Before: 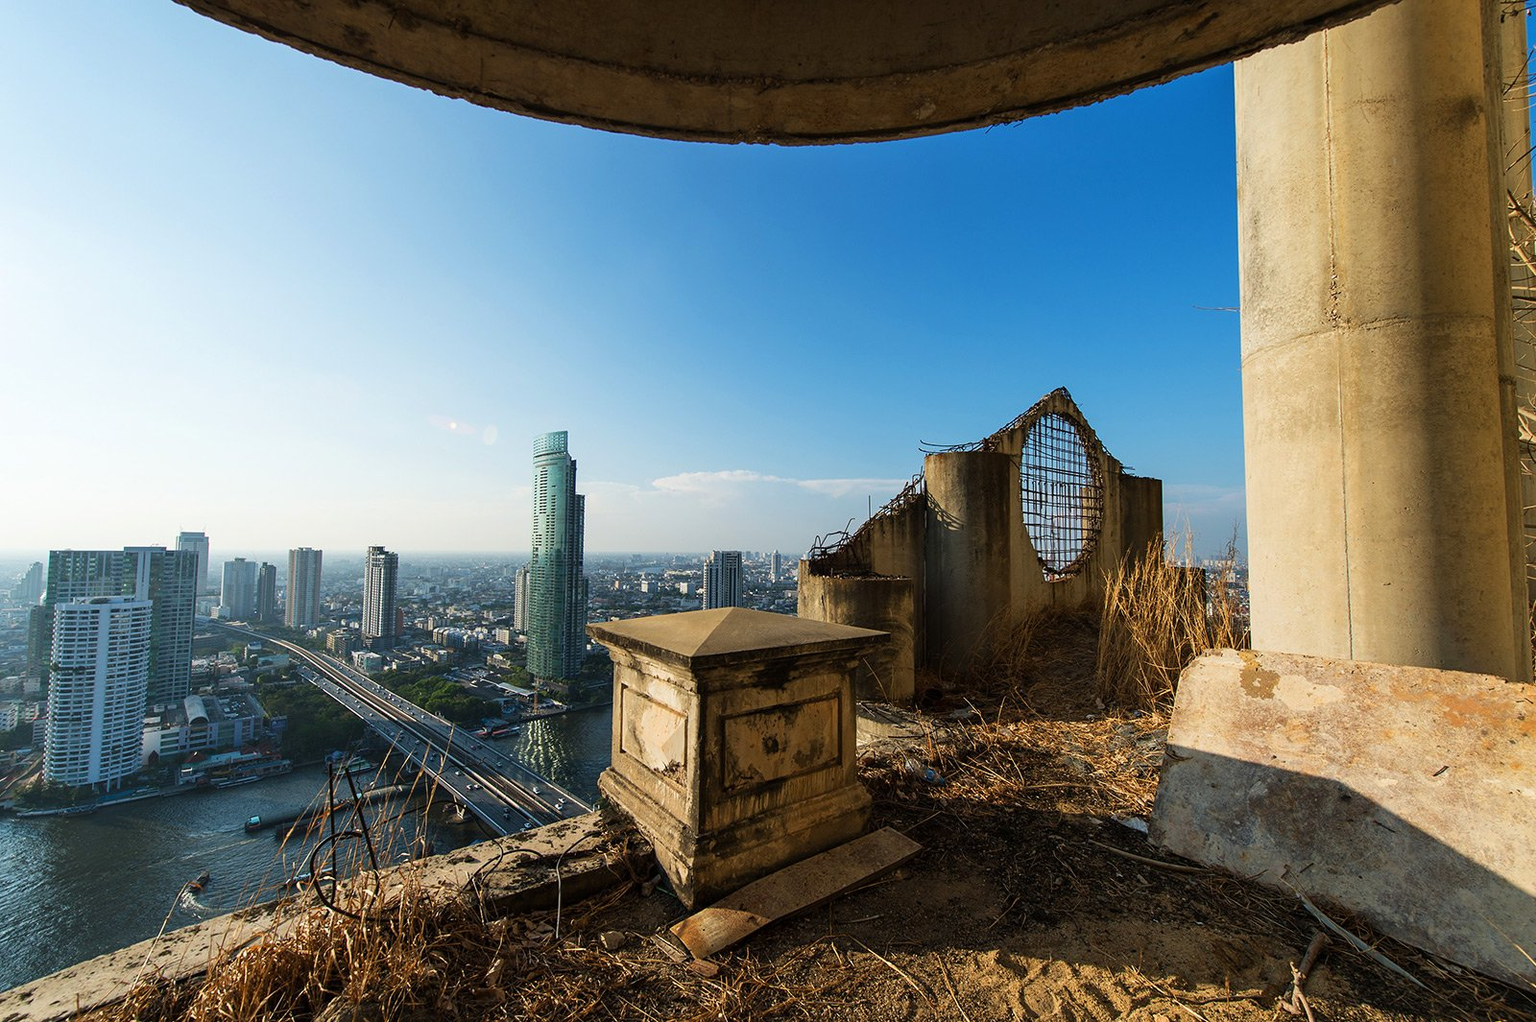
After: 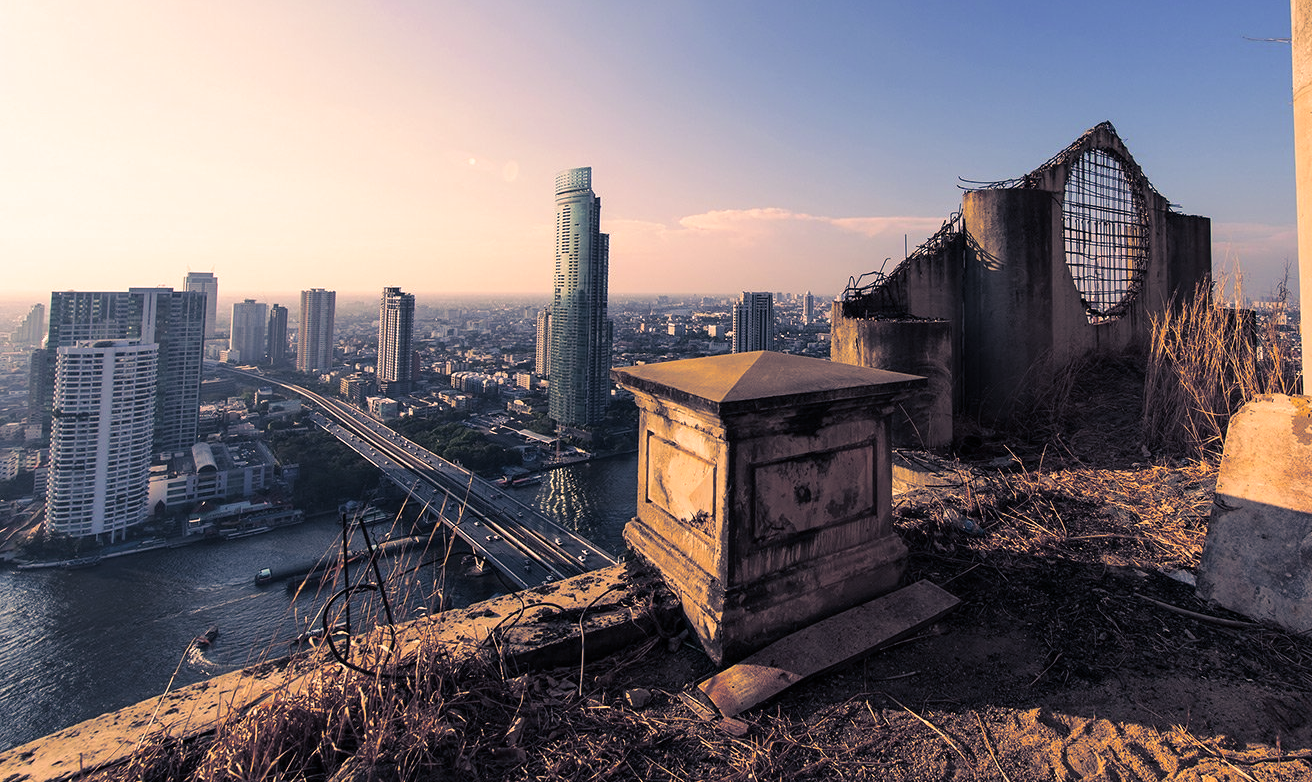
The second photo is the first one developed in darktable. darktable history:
crop: top 26.531%, right 17.959%
color correction: highlights a* 21.16, highlights b* 19.61
split-toning: shadows › hue 230.4°
